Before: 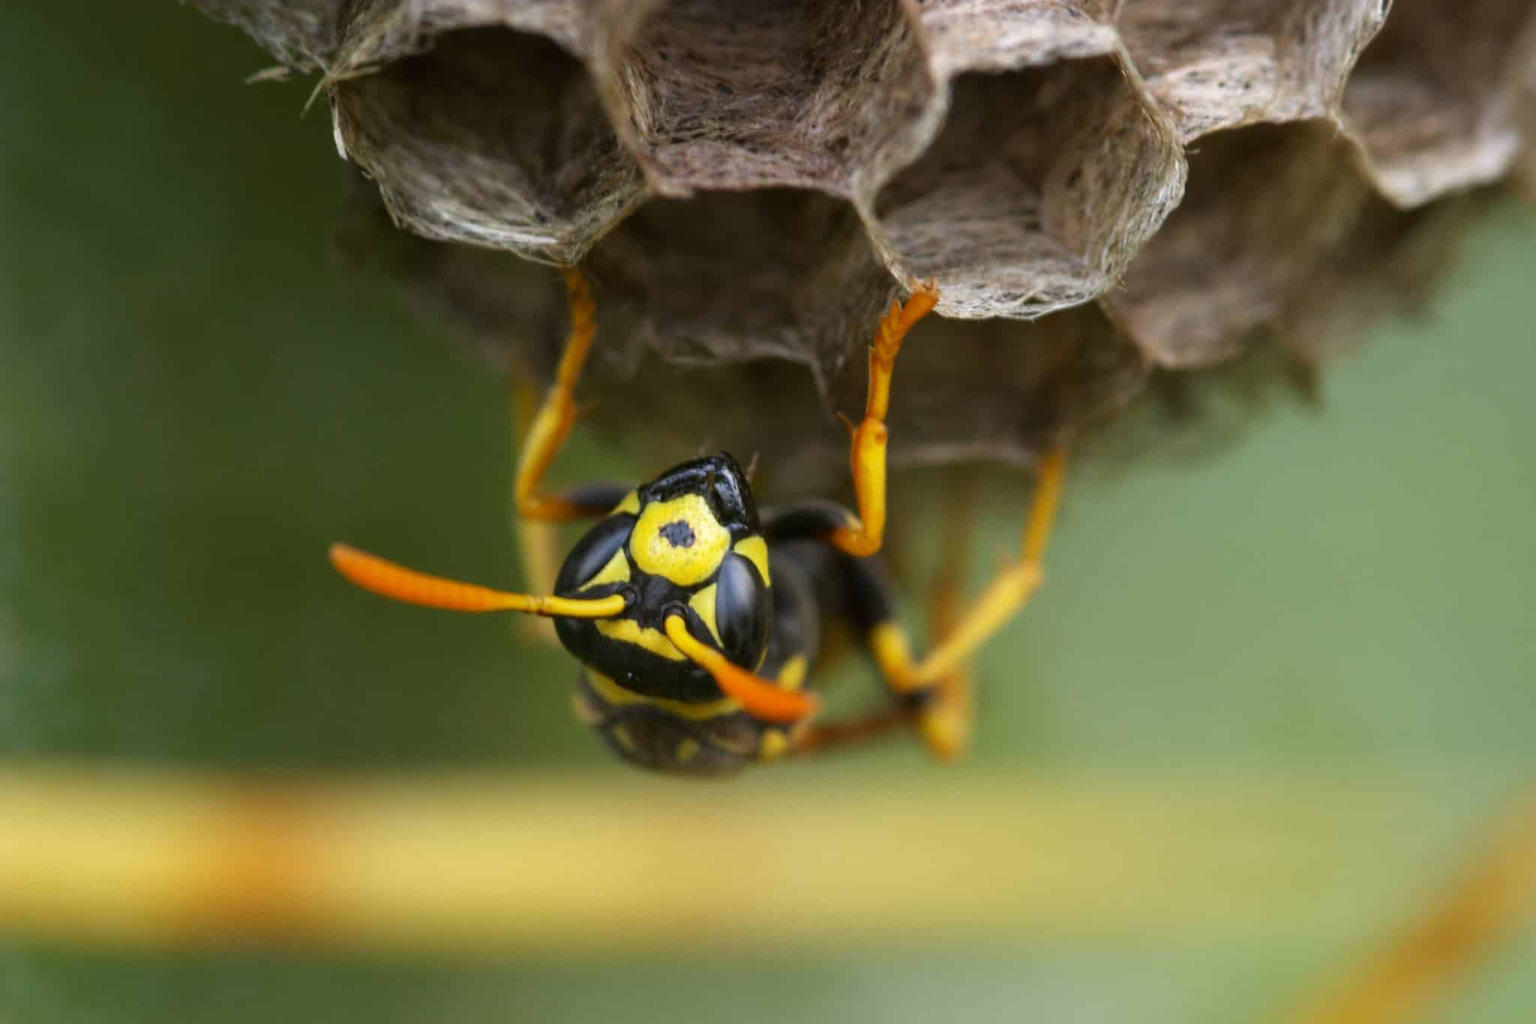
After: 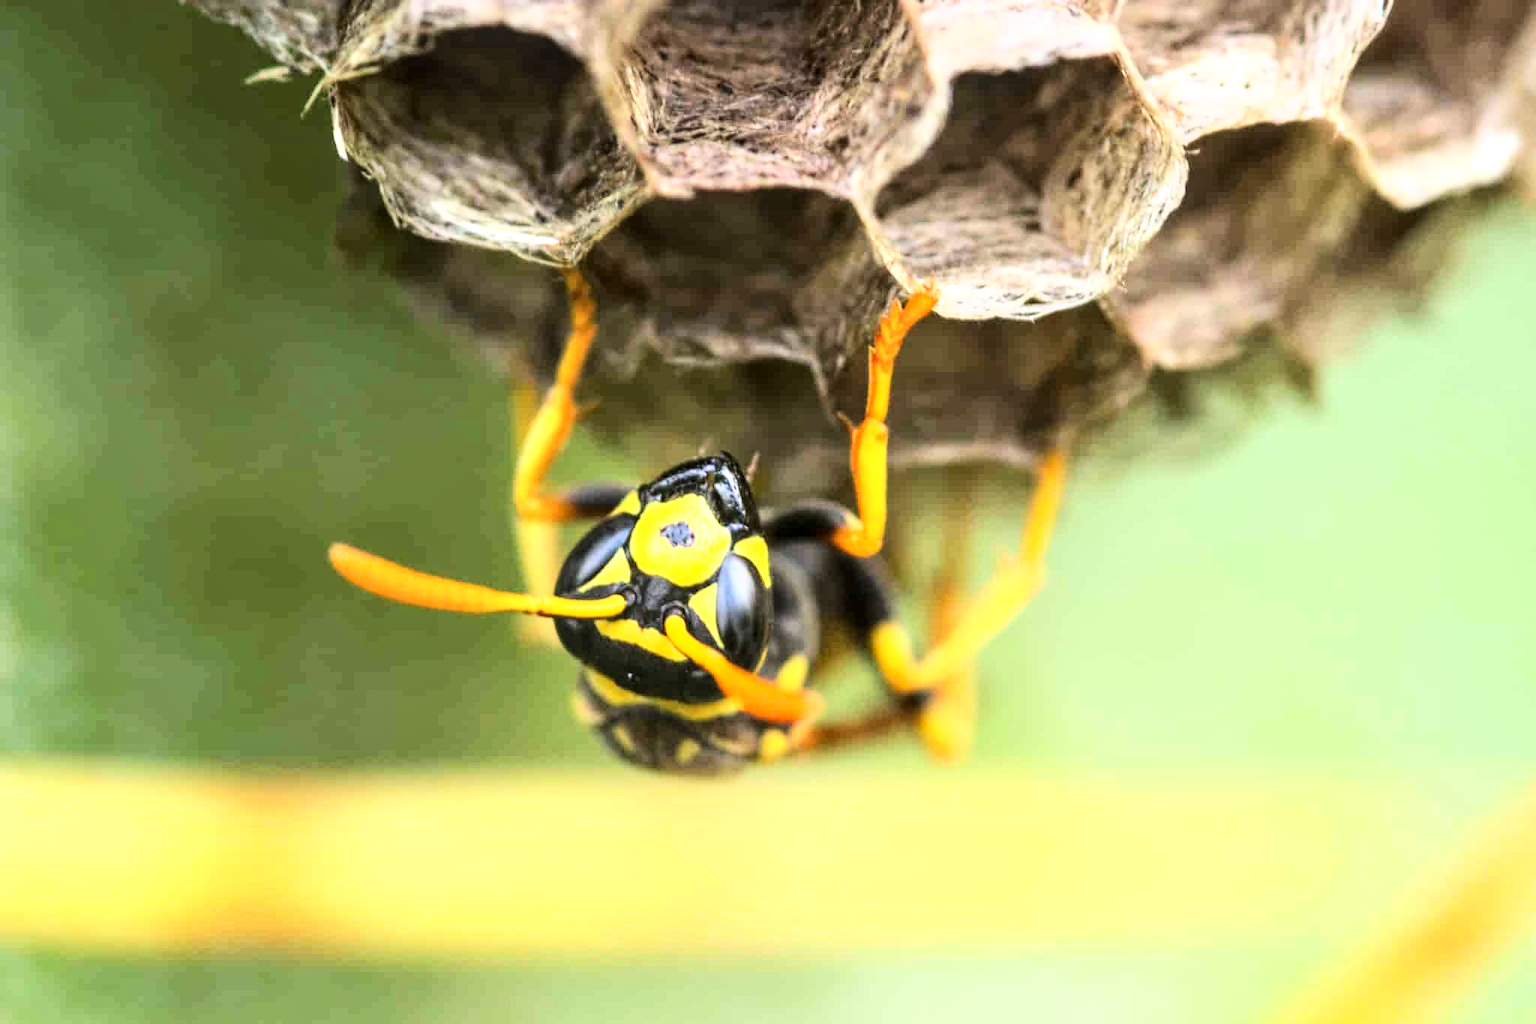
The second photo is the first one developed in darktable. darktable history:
exposure: black level correction 0, exposure 0.687 EV, compensate exposure bias true, compensate highlight preservation false
base curve: curves: ch0 [(0, 0) (0.007, 0.004) (0.027, 0.03) (0.046, 0.07) (0.207, 0.54) (0.442, 0.872) (0.673, 0.972) (1, 1)]
local contrast: detail 130%
